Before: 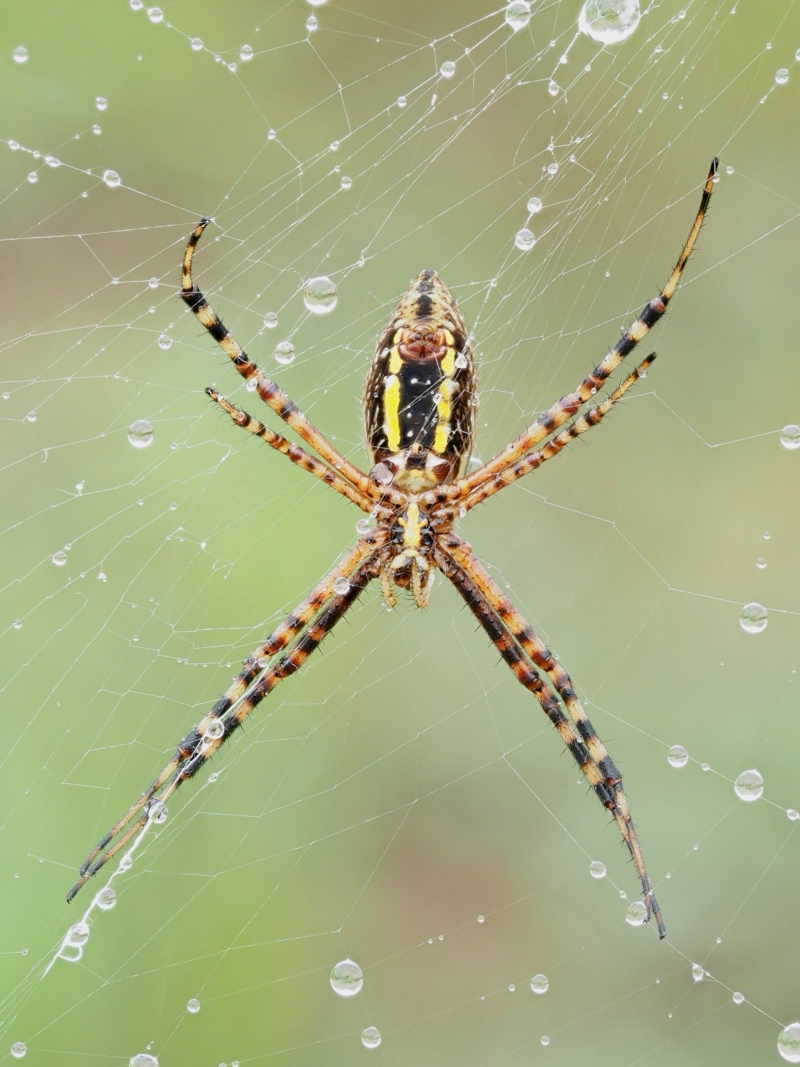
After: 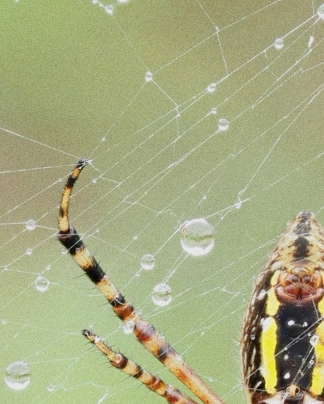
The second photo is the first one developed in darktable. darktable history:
grain: coarseness 0.09 ISO
contrast equalizer: octaves 7, y [[0.6 ×6], [0.55 ×6], [0 ×6], [0 ×6], [0 ×6]], mix -0.3
crop: left 15.452%, top 5.459%, right 43.956%, bottom 56.62%
